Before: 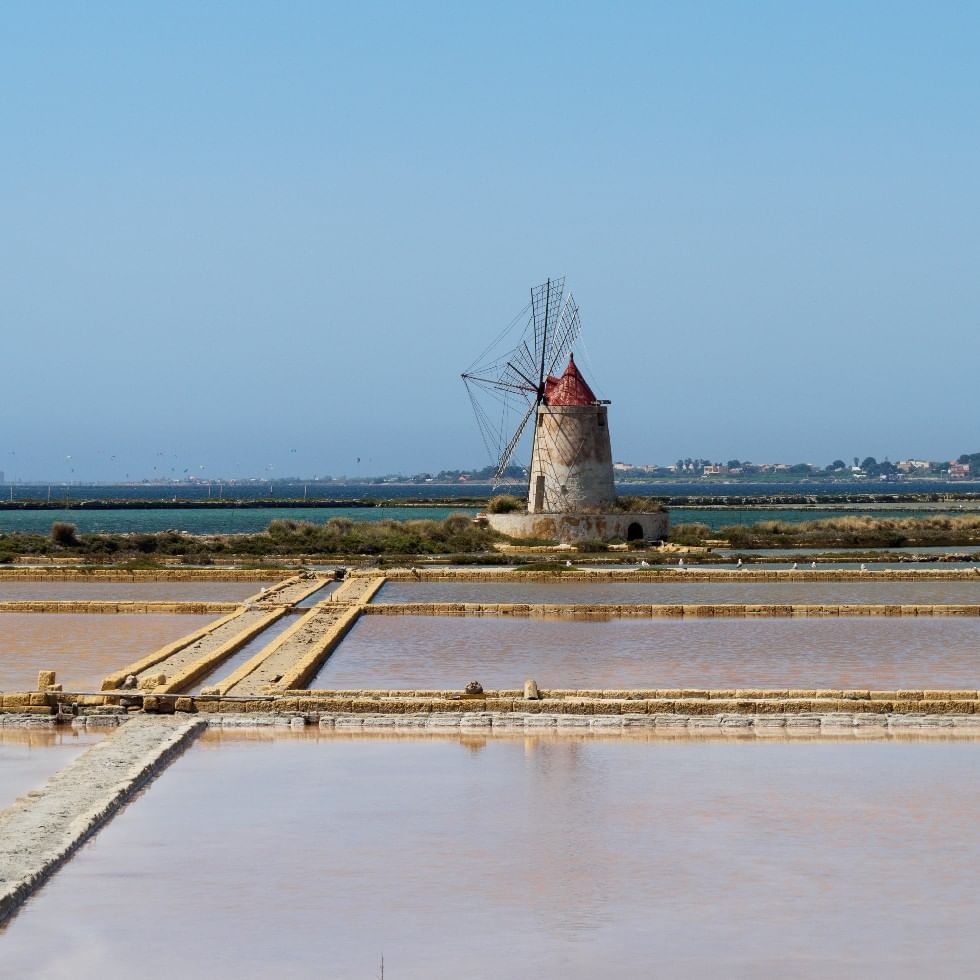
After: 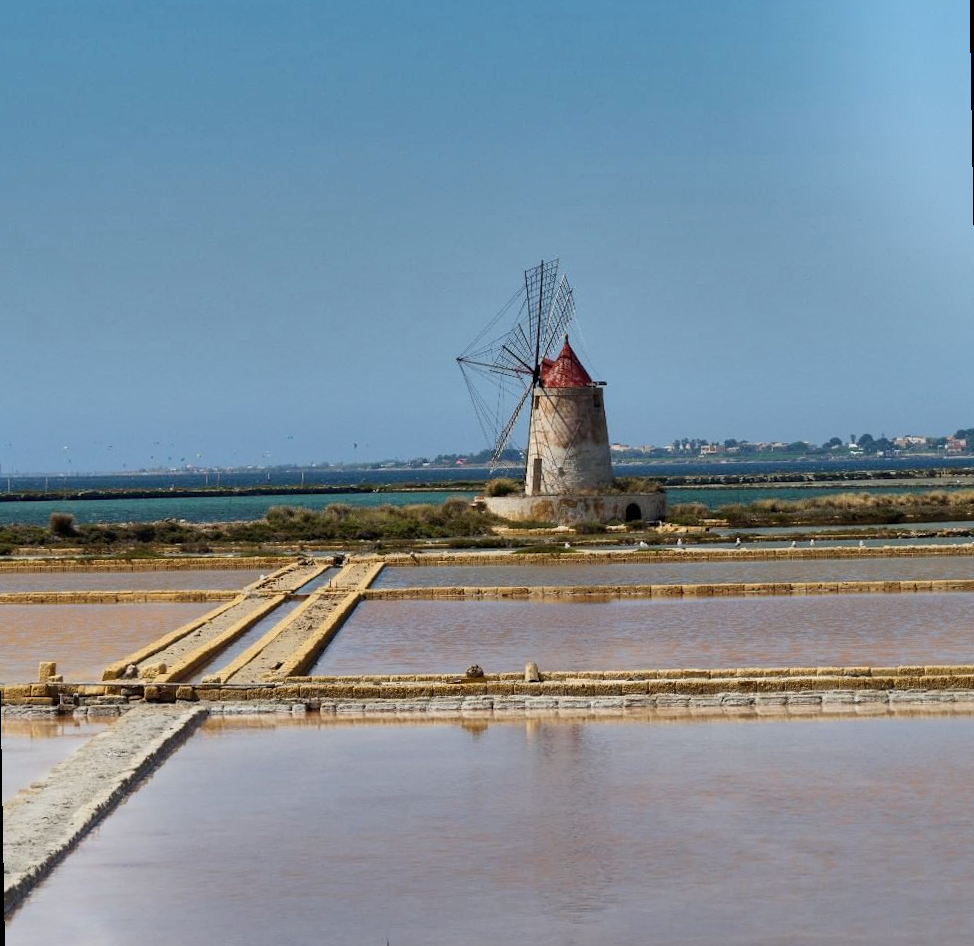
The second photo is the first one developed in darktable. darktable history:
rotate and perspective: rotation -1°, crop left 0.011, crop right 0.989, crop top 0.025, crop bottom 0.975
shadows and highlights: shadows 24.5, highlights -78.15, soften with gaussian
